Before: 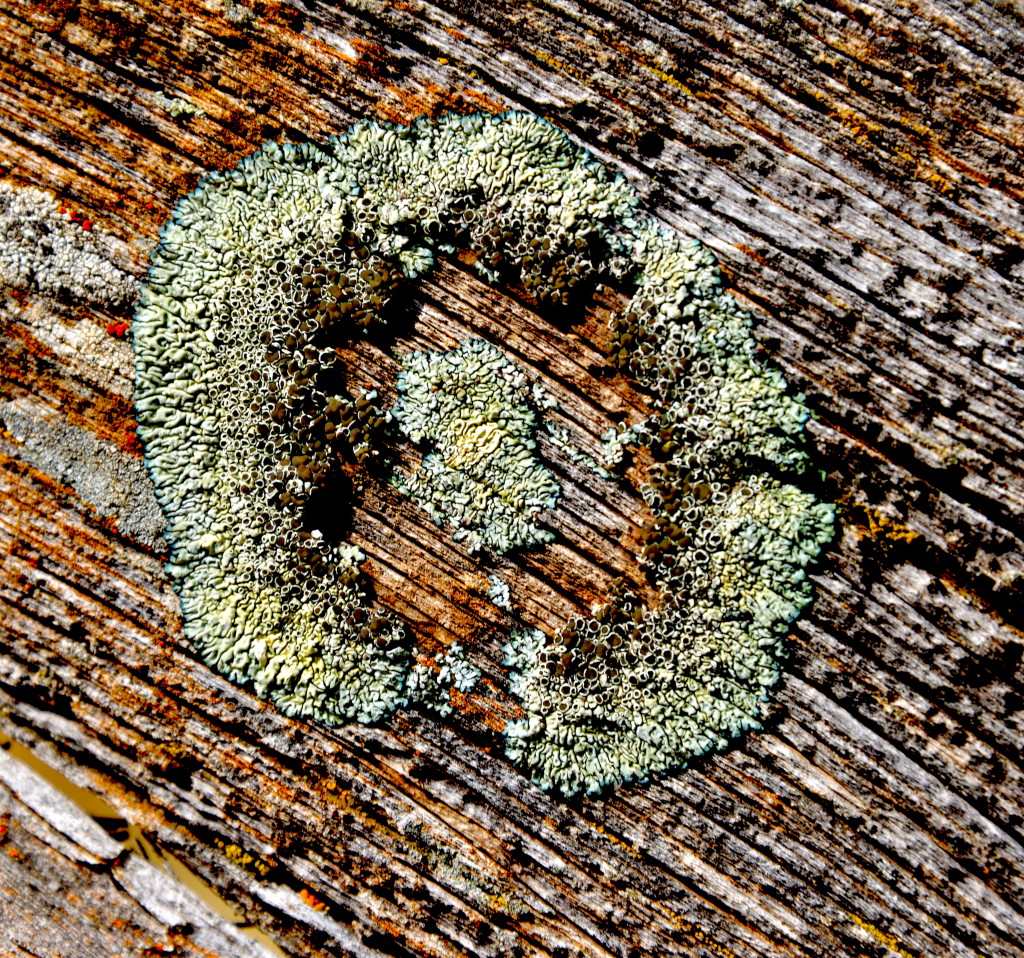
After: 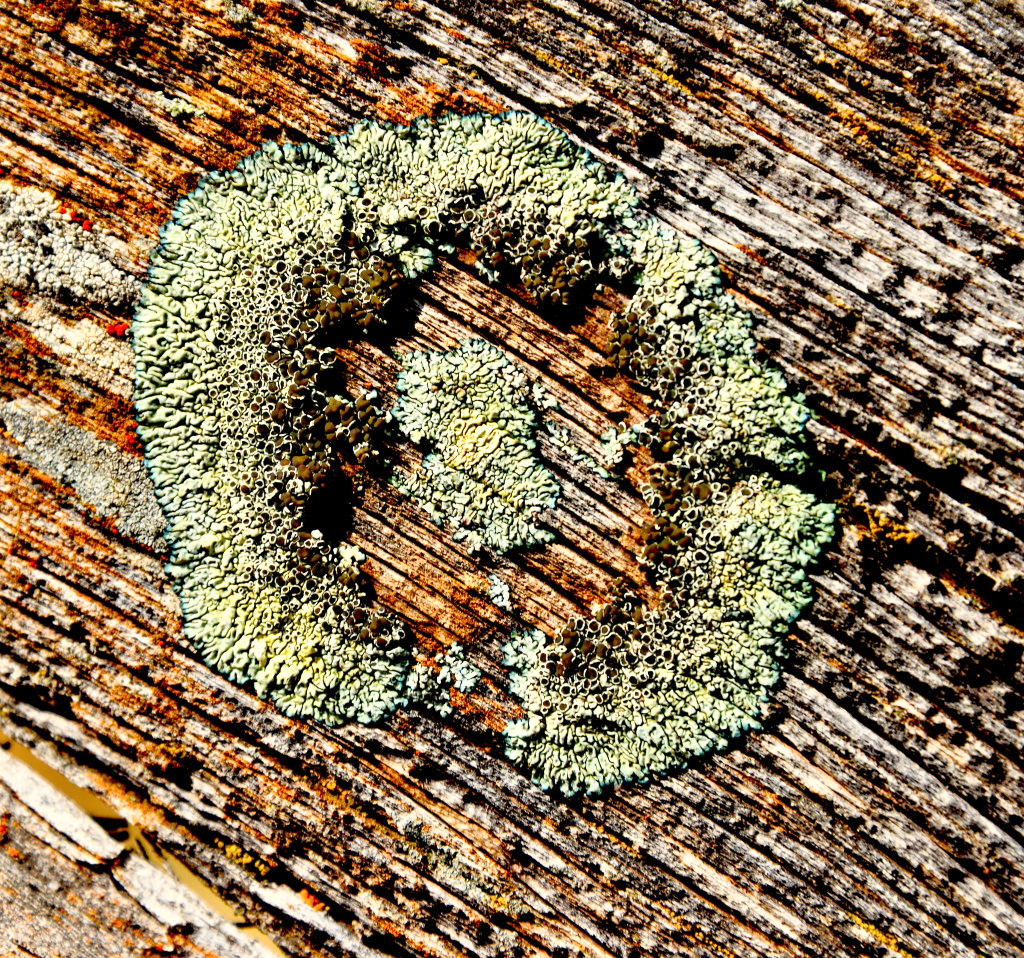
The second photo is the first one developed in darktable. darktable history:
base curve: curves: ch0 [(0, 0) (0.666, 0.806) (1, 1)]
white balance: red 1.029, blue 0.92
shadows and highlights: shadows 0, highlights 40
